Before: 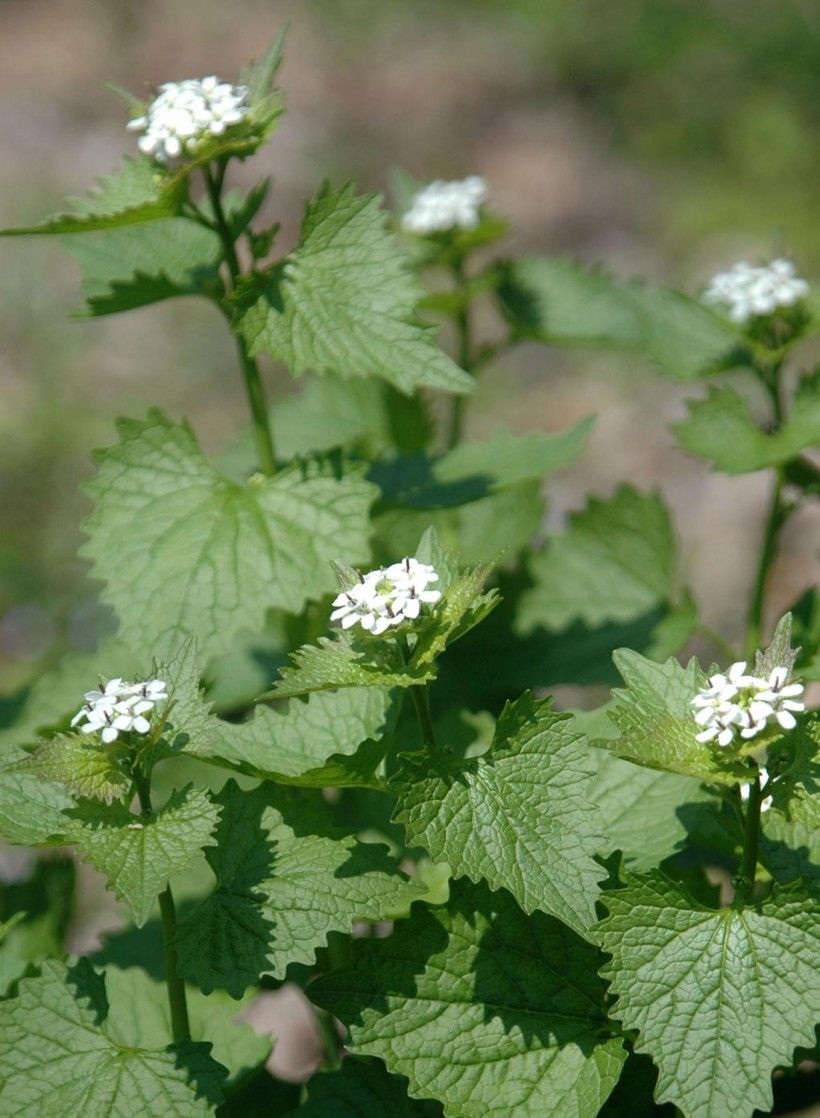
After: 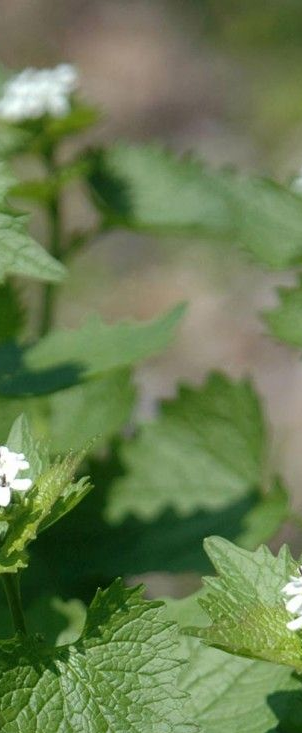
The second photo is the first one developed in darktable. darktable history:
crop and rotate: left 49.936%, top 10.094%, right 13.136%, bottom 24.256%
local contrast: mode bilateral grid, contrast 10, coarseness 25, detail 115%, midtone range 0.2
